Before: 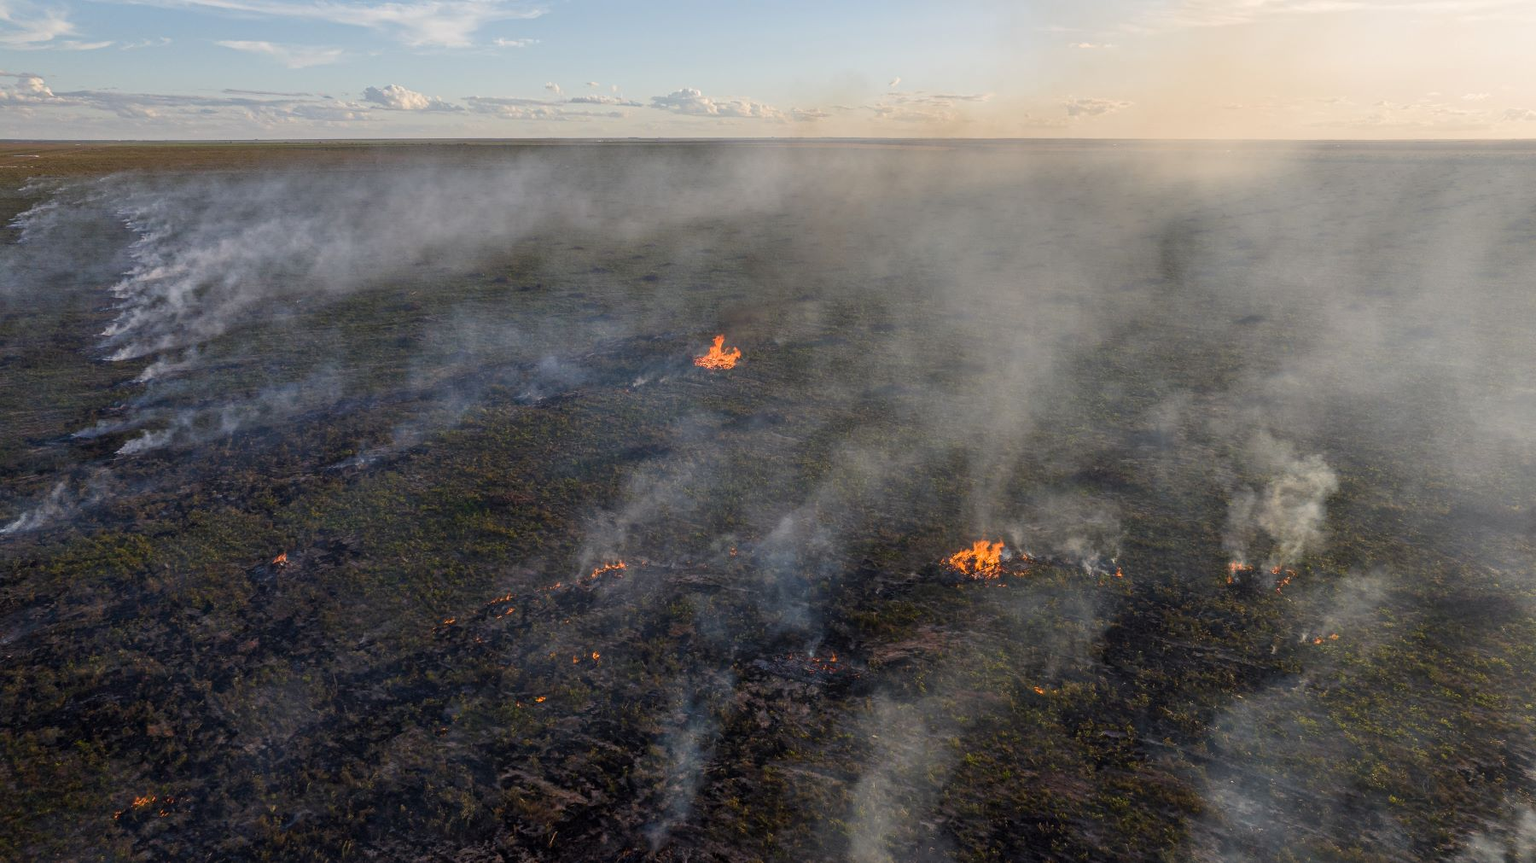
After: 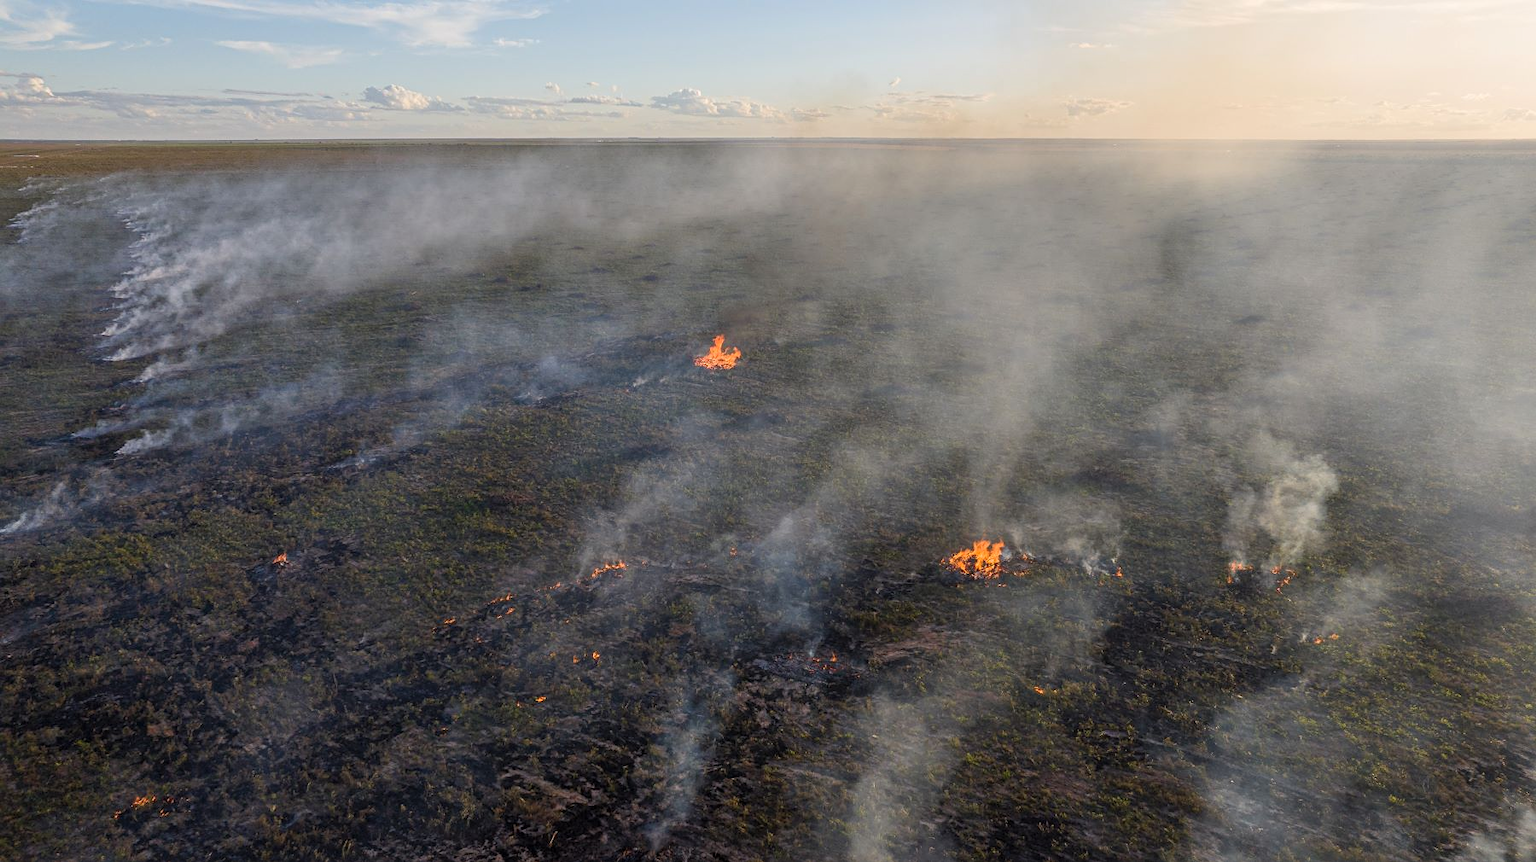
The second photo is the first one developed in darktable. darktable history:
contrast brightness saturation: contrast 0.047, brightness 0.065, saturation 0.015
sharpen: amount 0.211
